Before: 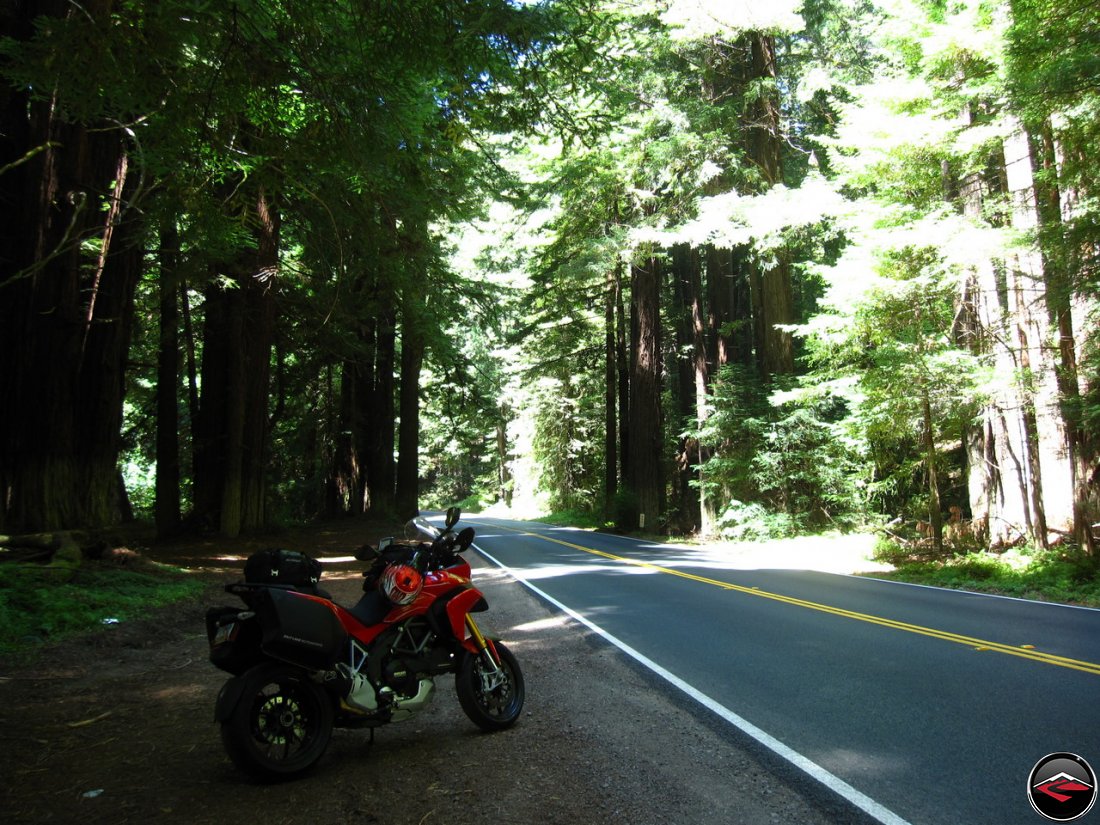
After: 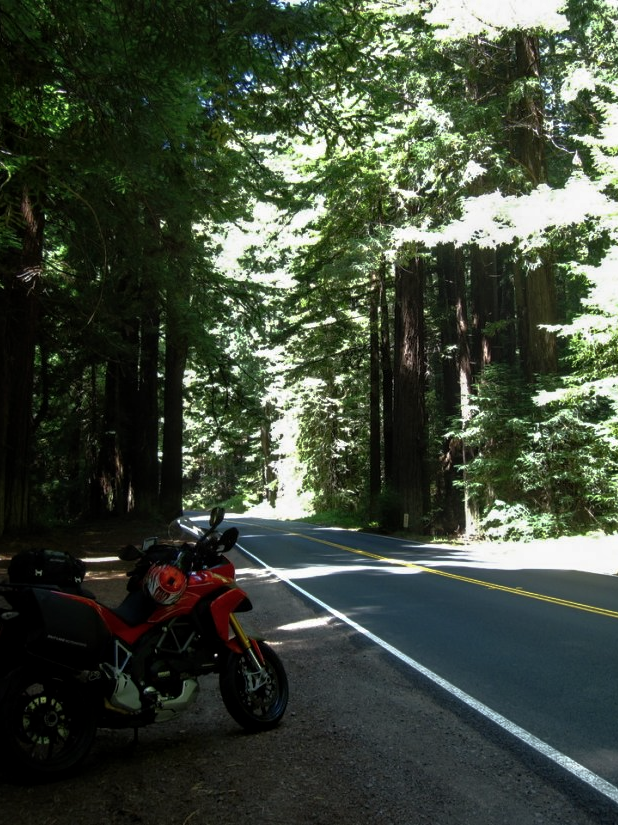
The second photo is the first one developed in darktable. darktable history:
crop: left 21.496%, right 22.254%
local contrast: on, module defaults
base curve: curves: ch0 [(0, 0) (0.564, 0.291) (0.802, 0.731) (1, 1)]
